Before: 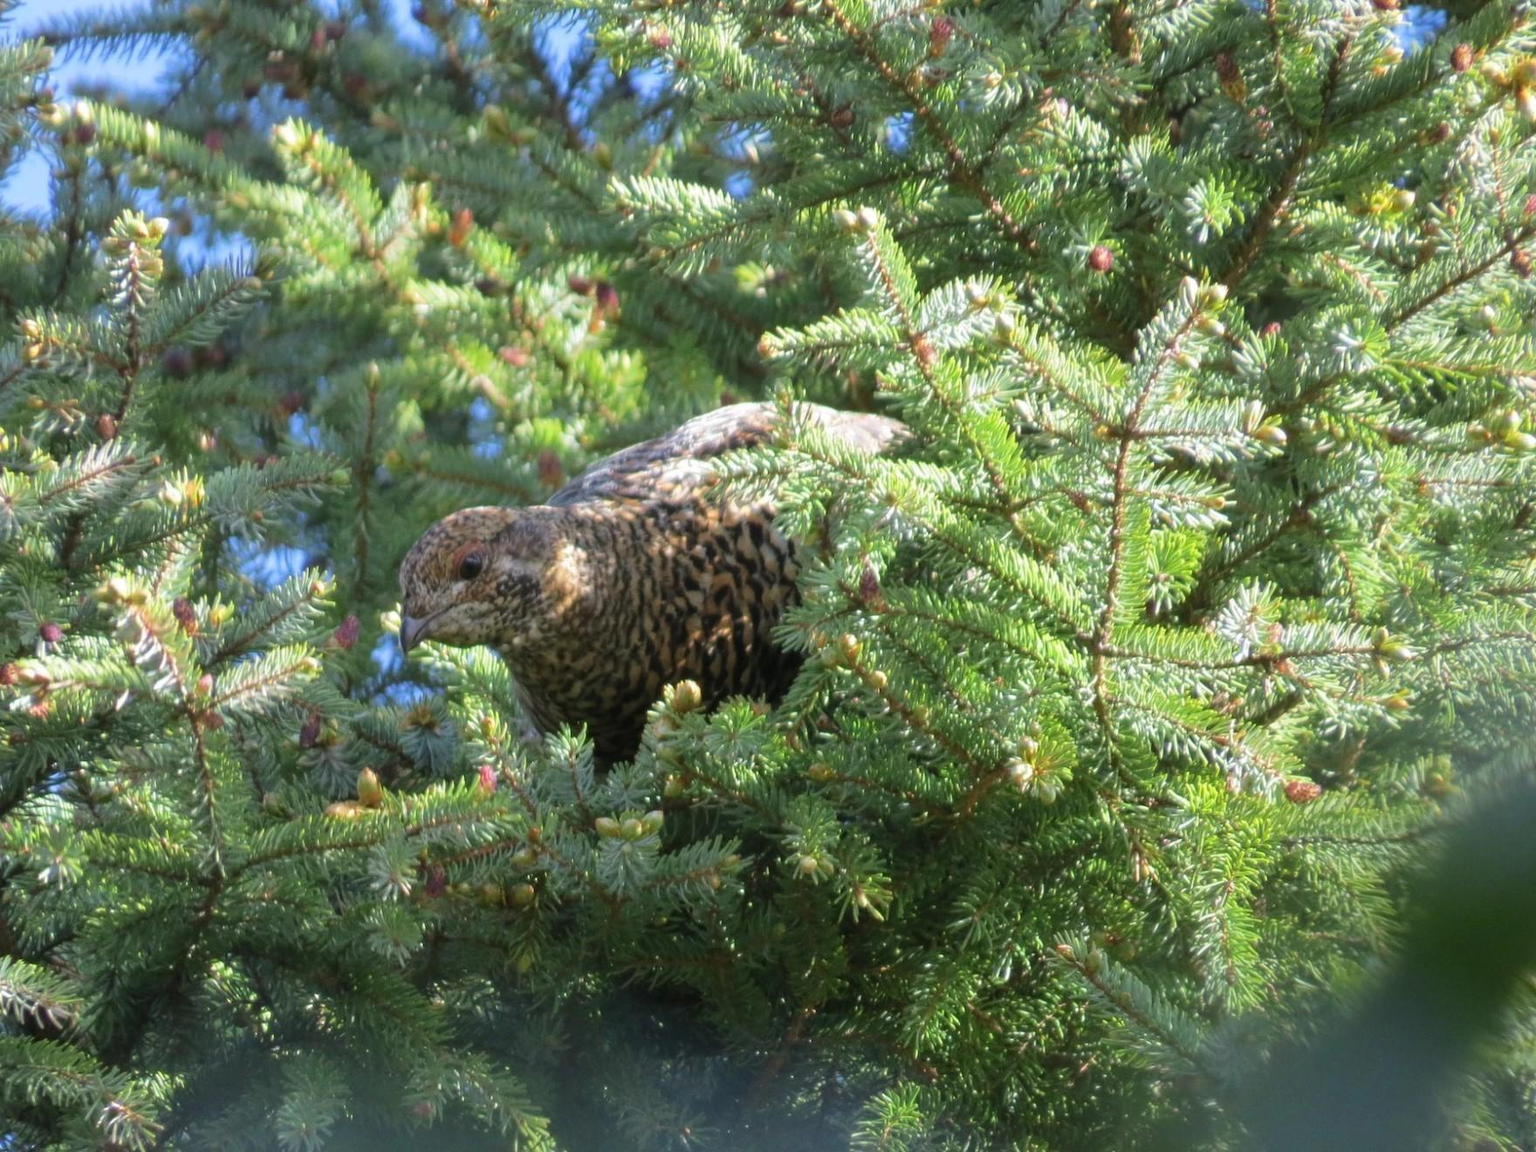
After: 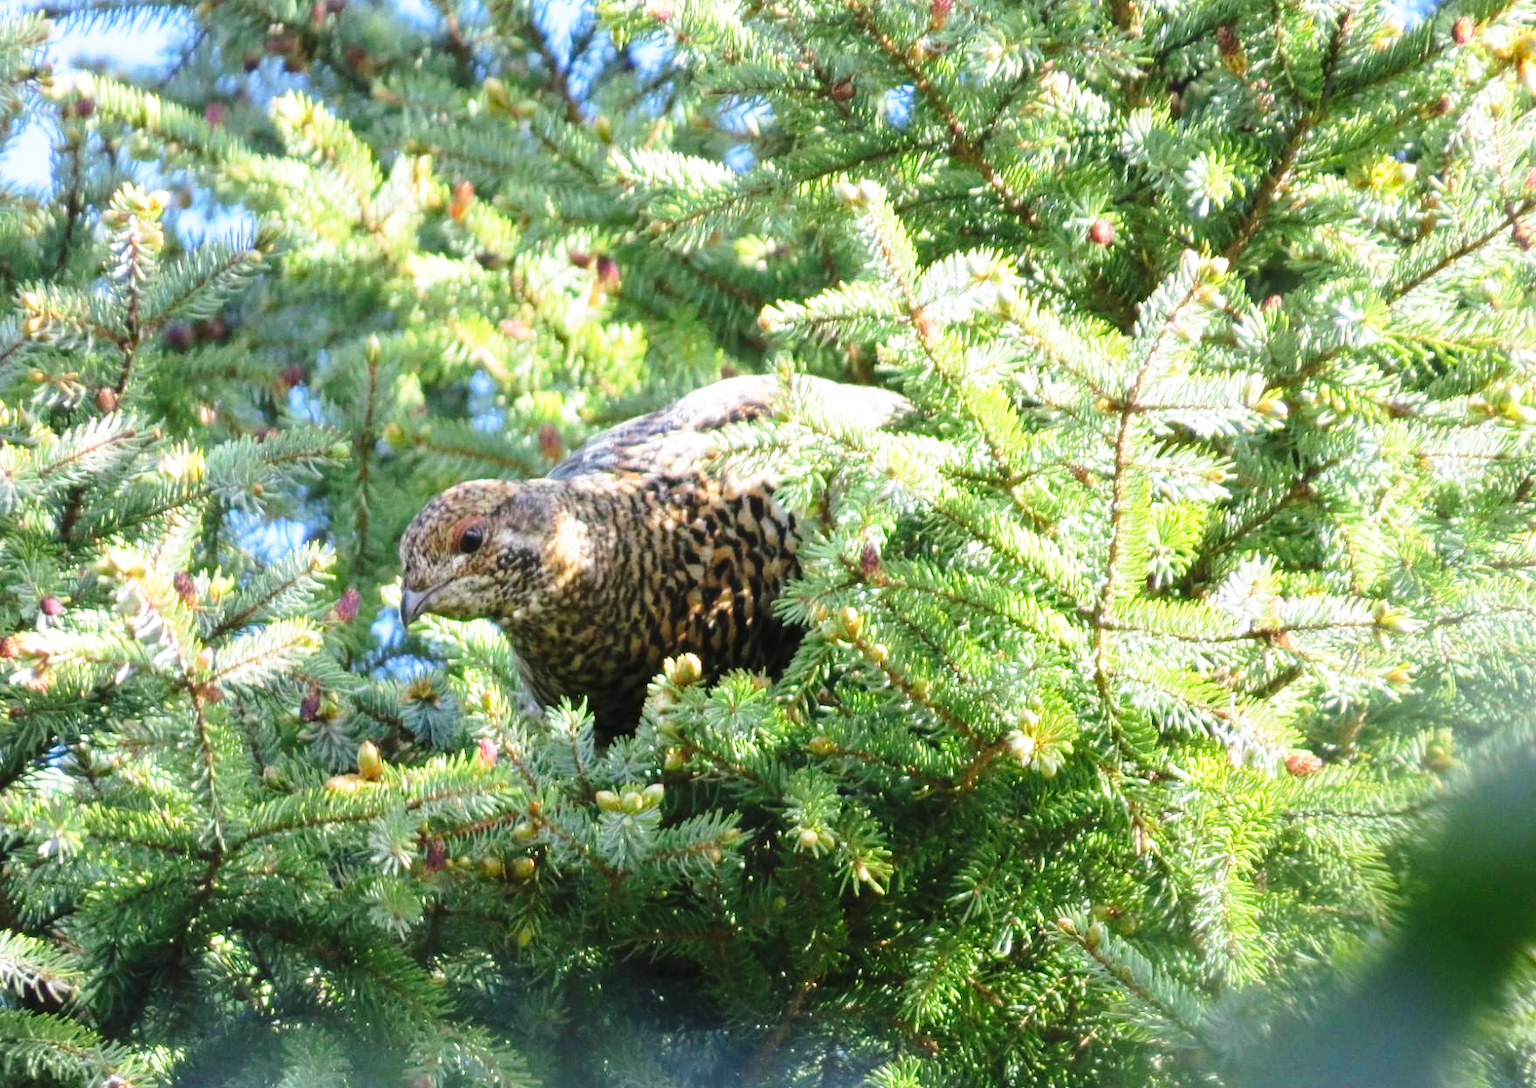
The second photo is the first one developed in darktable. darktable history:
base curve: curves: ch0 [(0, 0) (0.026, 0.03) (0.109, 0.232) (0.351, 0.748) (0.669, 0.968) (1, 1)], preserve colors none
crop and rotate: top 2.479%, bottom 3.018%
